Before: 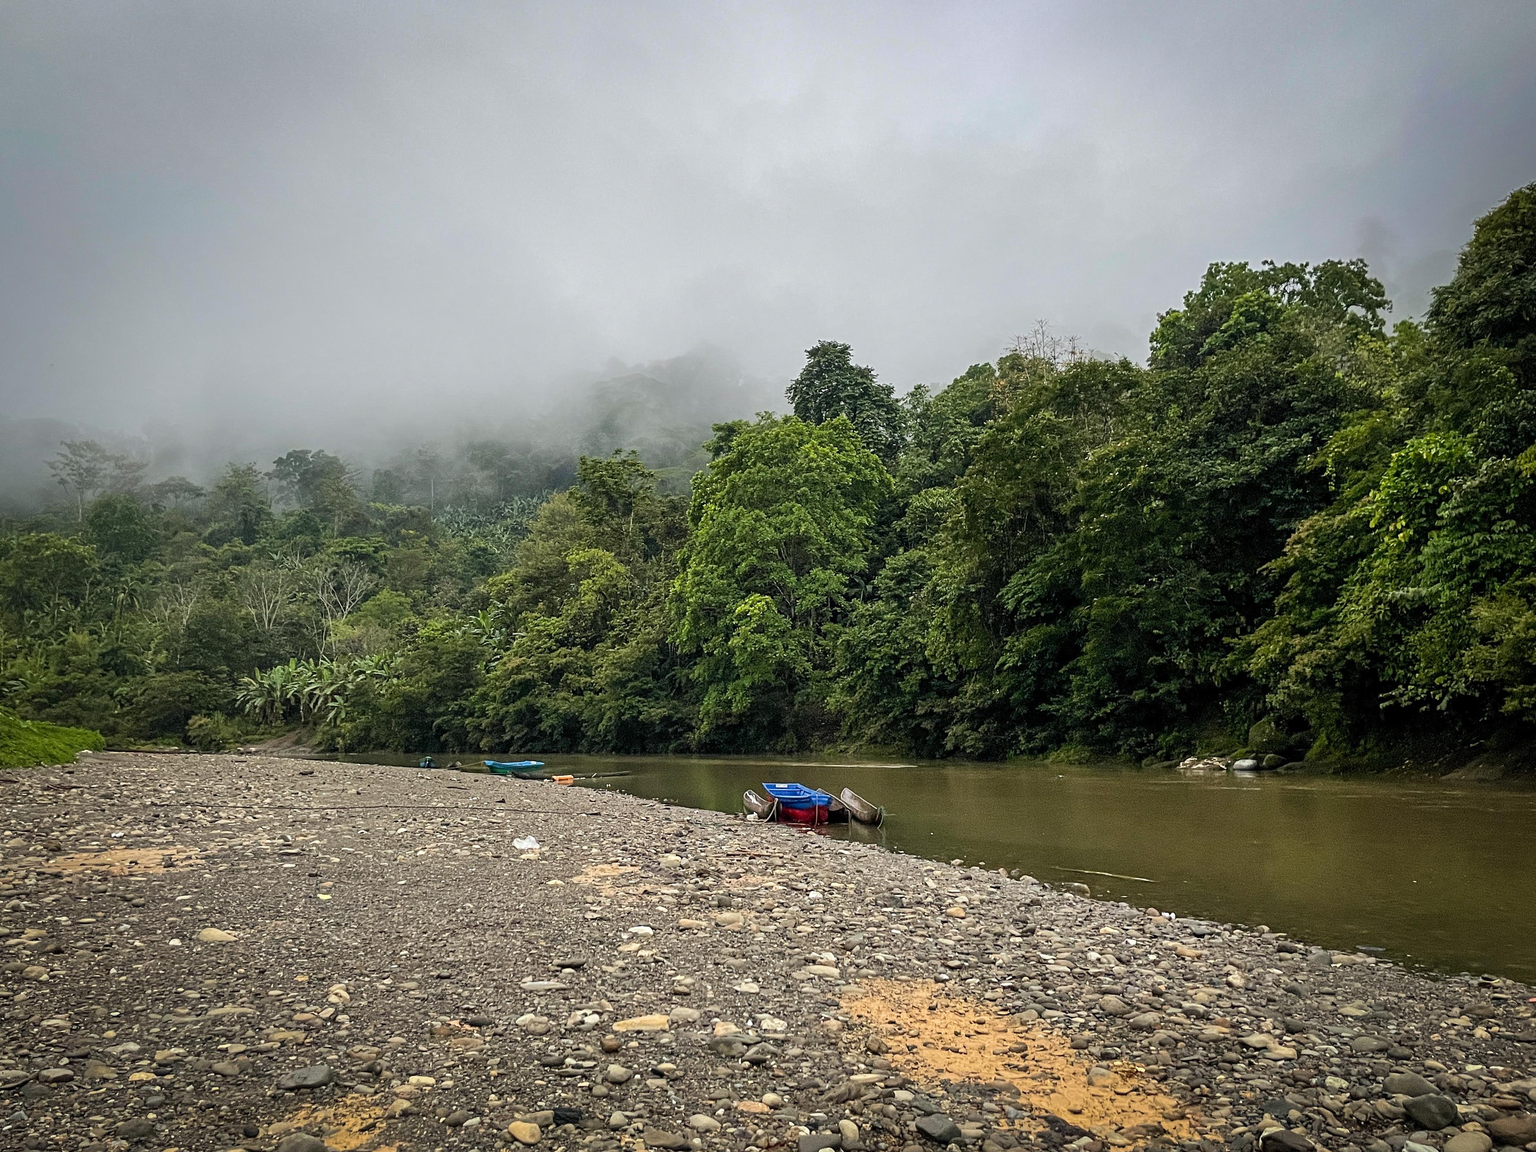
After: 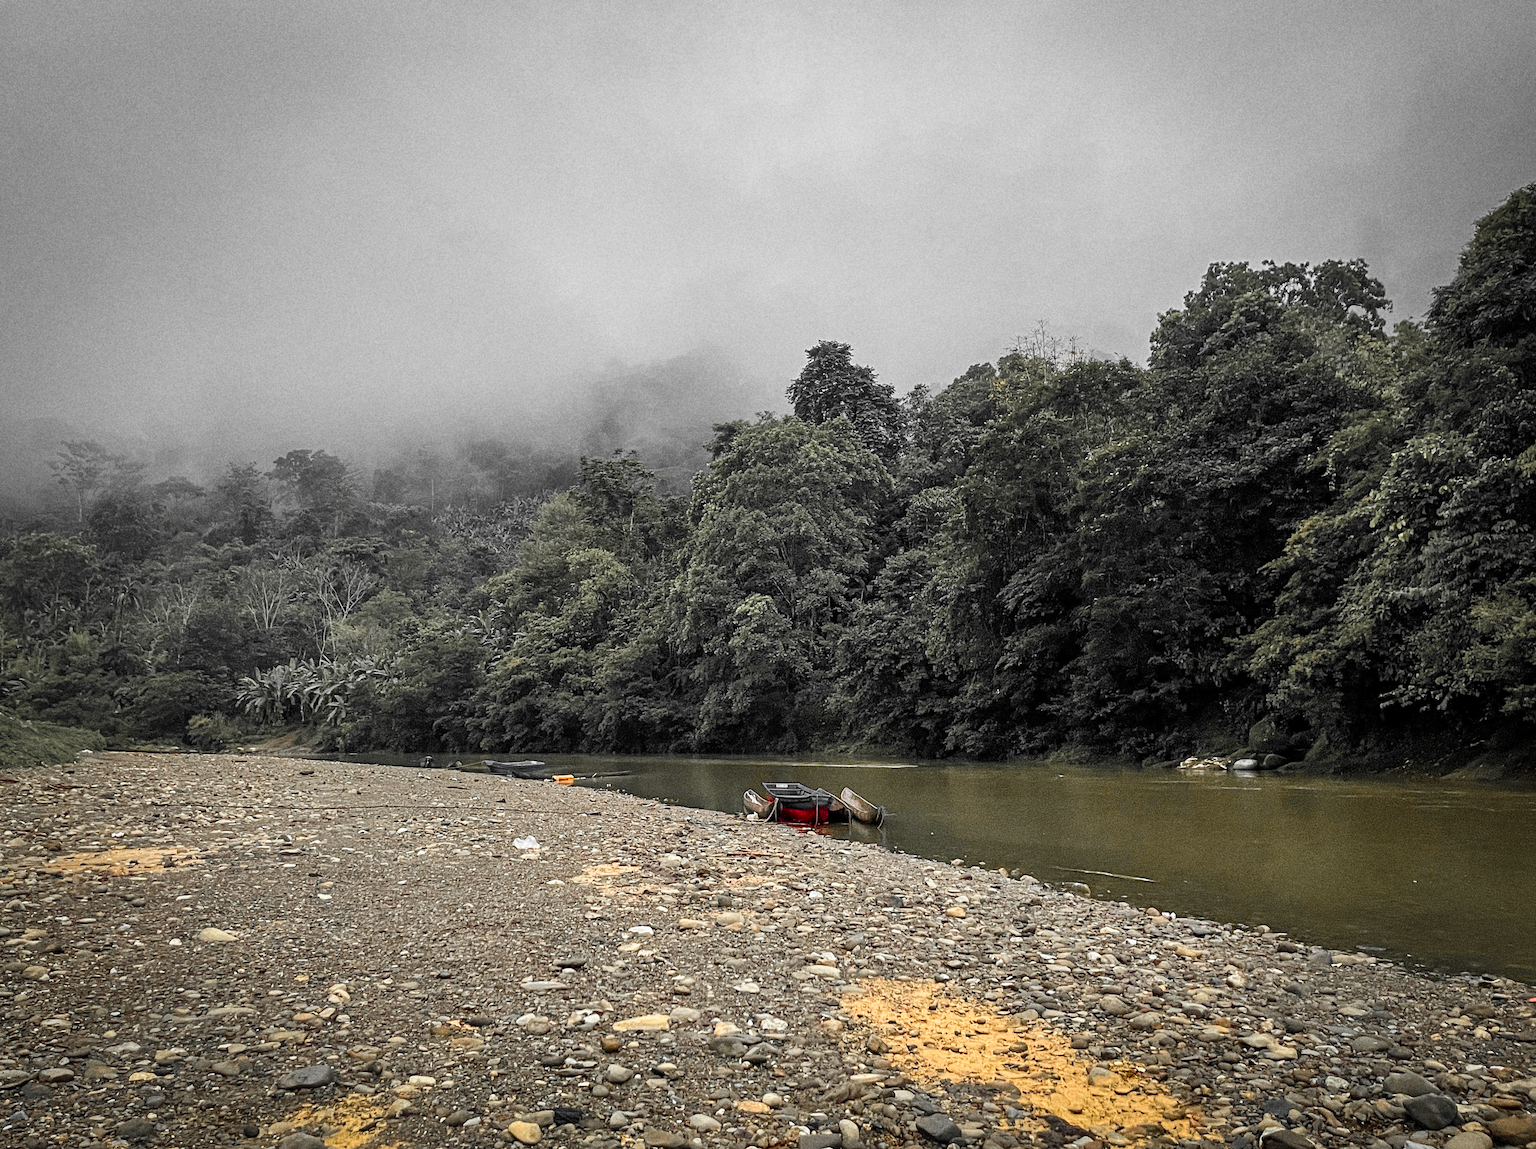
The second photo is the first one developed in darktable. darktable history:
grain: coarseness 8.68 ISO, strength 31.94%
color zones: curves: ch0 [(0, 0.447) (0.184, 0.543) (0.323, 0.476) (0.429, 0.445) (0.571, 0.443) (0.714, 0.451) (0.857, 0.452) (1, 0.447)]; ch1 [(0, 0.464) (0.176, 0.46) (0.287, 0.177) (0.429, 0.002) (0.571, 0) (0.714, 0) (0.857, 0) (1, 0.464)], mix 20%
crop: top 0.05%, bottom 0.098%
color balance rgb: perceptual saturation grading › global saturation 20%, perceptual saturation grading › highlights 2.68%, perceptual saturation grading › shadows 50%
contrast brightness saturation: saturation 0.13
